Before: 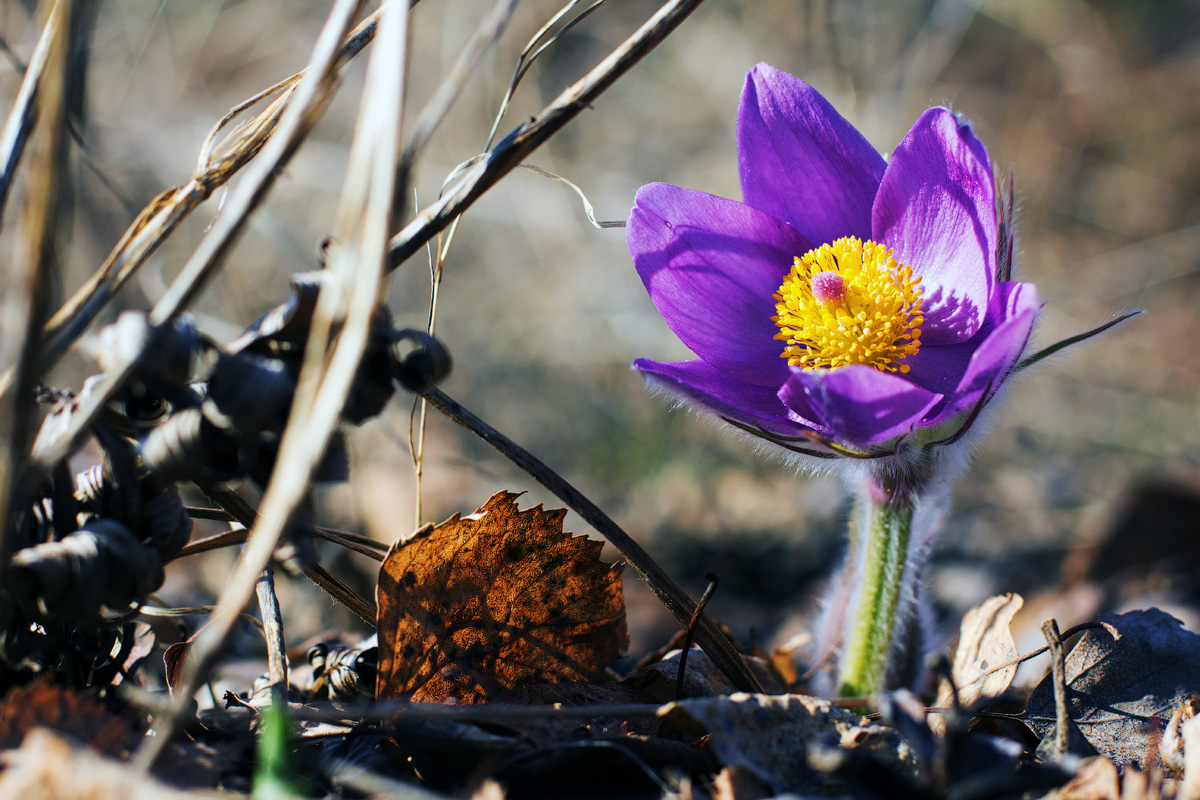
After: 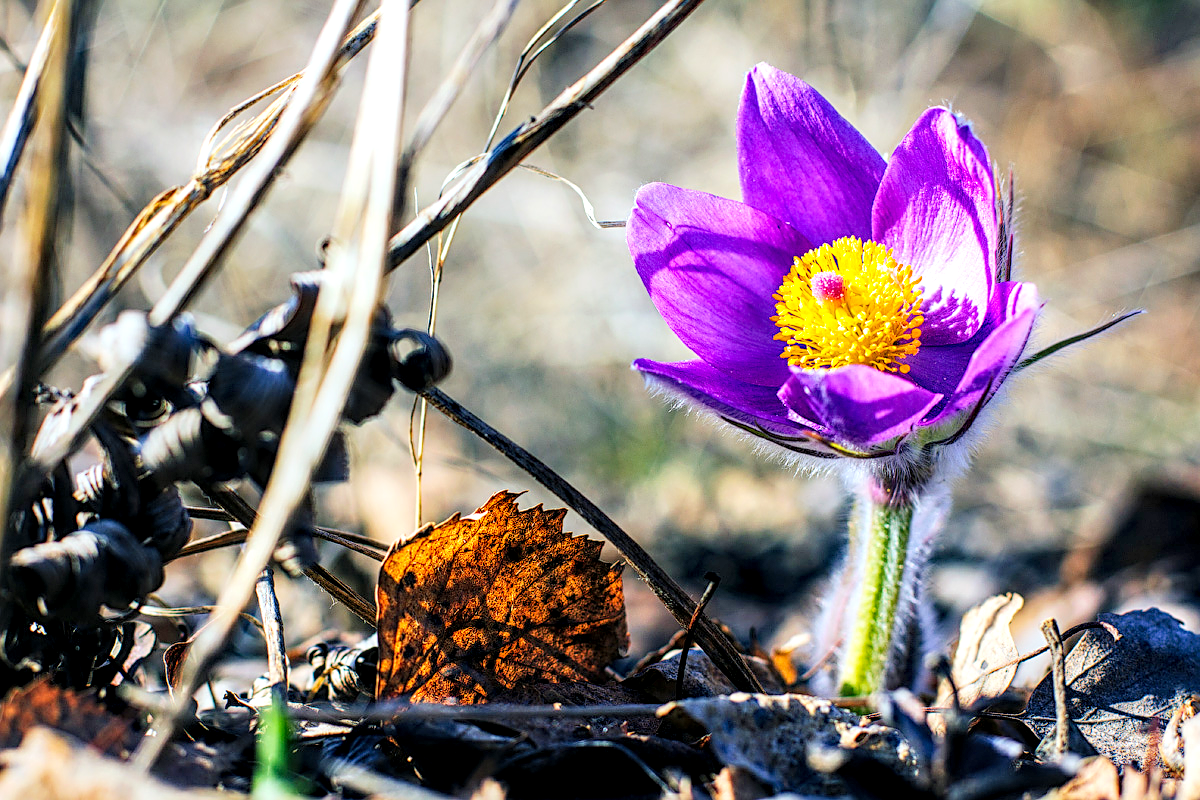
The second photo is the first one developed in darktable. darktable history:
sharpen: amount 0.493
contrast brightness saturation: contrast 0.066, brightness 0.17, saturation 0.415
tone curve: curves: ch0 [(0, 0.01) (0.052, 0.045) (0.136, 0.133) (0.29, 0.332) (0.453, 0.531) (0.676, 0.751) (0.89, 0.919) (1, 1)]; ch1 [(0, 0) (0.094, 0.081) (0.285, 0.299) (0.385, 0.403) (0.447, 0.429) (0.495, 0.496) (0.544, 0.552) (0.589, 0.612) (0.722, 0.728) (1, 1)]; ch2 [(0, 0) (0.257, 0.217) (0.43, 0.421) (0.498, 0.507) (0.531, 0.544) (0.56, 0.579) (0.625, 0.642) (1, 1)], preserve colors none
local contrast: detail 160%
